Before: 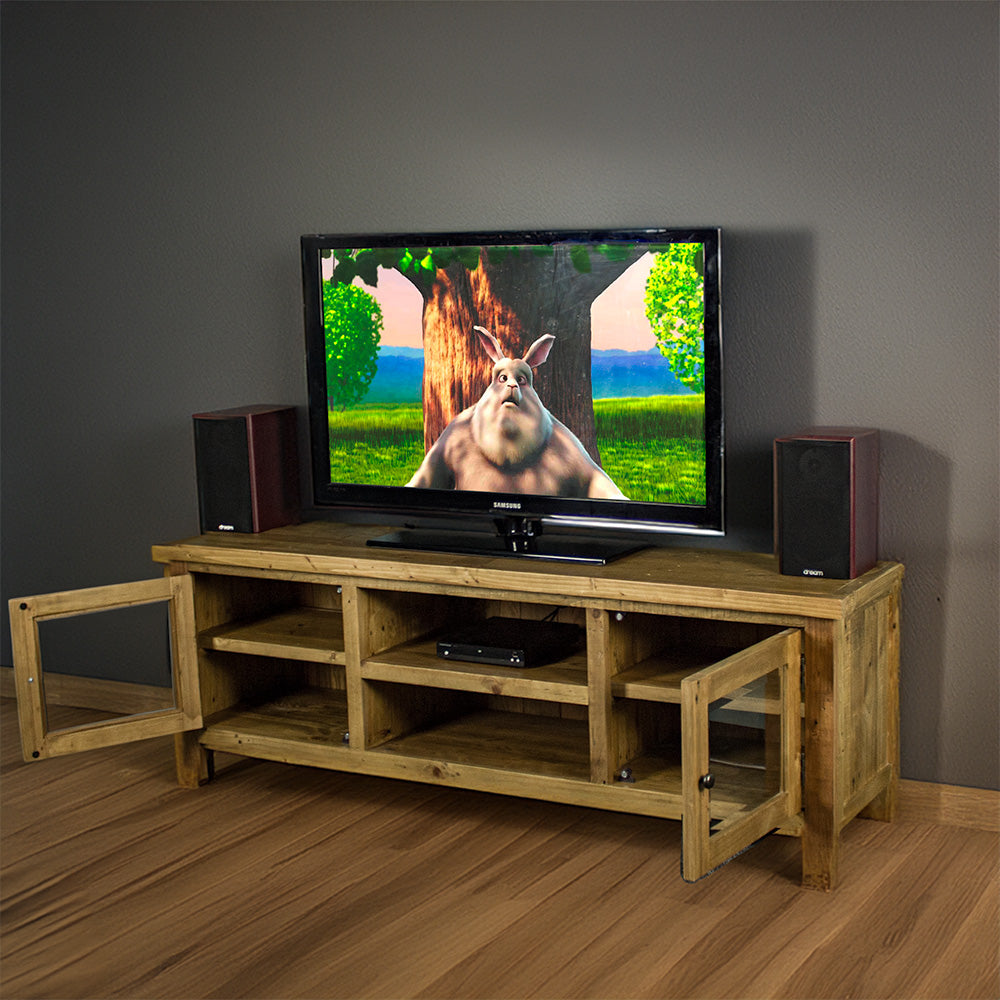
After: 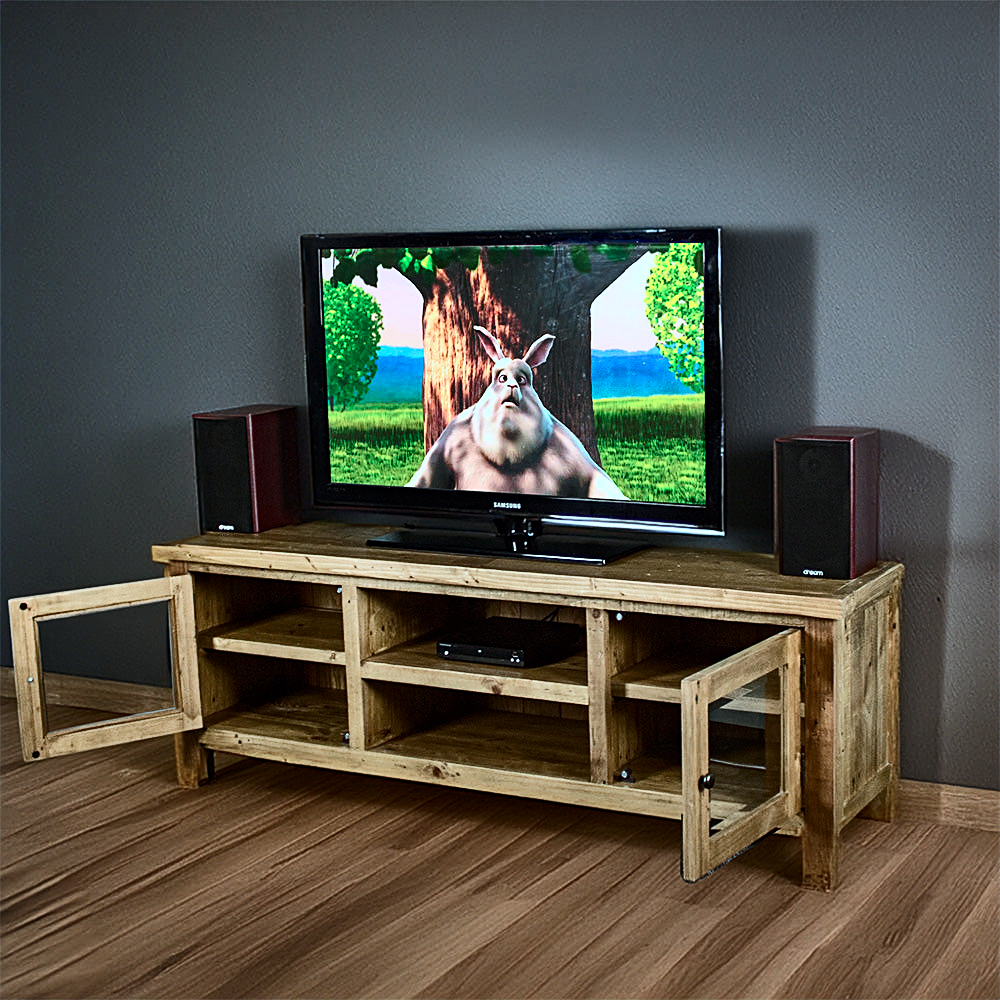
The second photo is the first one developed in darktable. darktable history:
shadows and highlights: shadows 61.14, highlights -60.45, soften with gaussian
contrast brightness saturation: contrast 0.286
sharpen: on, module defaults
color correction: highlights a* -8.72, highlights b* -23.84
